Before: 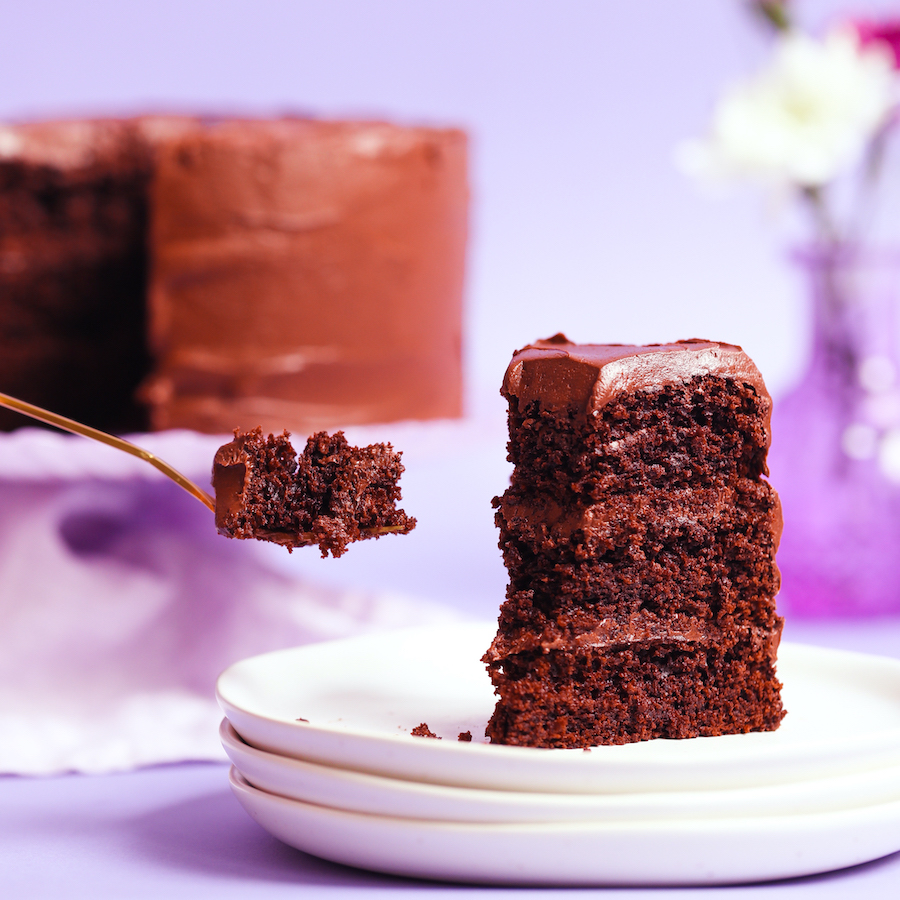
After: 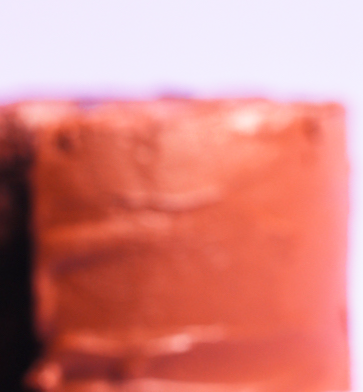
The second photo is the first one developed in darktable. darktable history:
base curve: curves: ch0 [(0, 0) (0.579, 0.807) (1, 1)], preserve colors none
rotate and perspective: rotation -2.12°, lens shift (vertical) 0.009, lens shift (horizontal) -0.008, automatic cropping original format, crop left 0.036, crop right 0.964, crop top 0.05, crop bottom 0.959
crop and rotate: left 10.817%, top 0.062%, right 47.194%, bottom 53.626%
